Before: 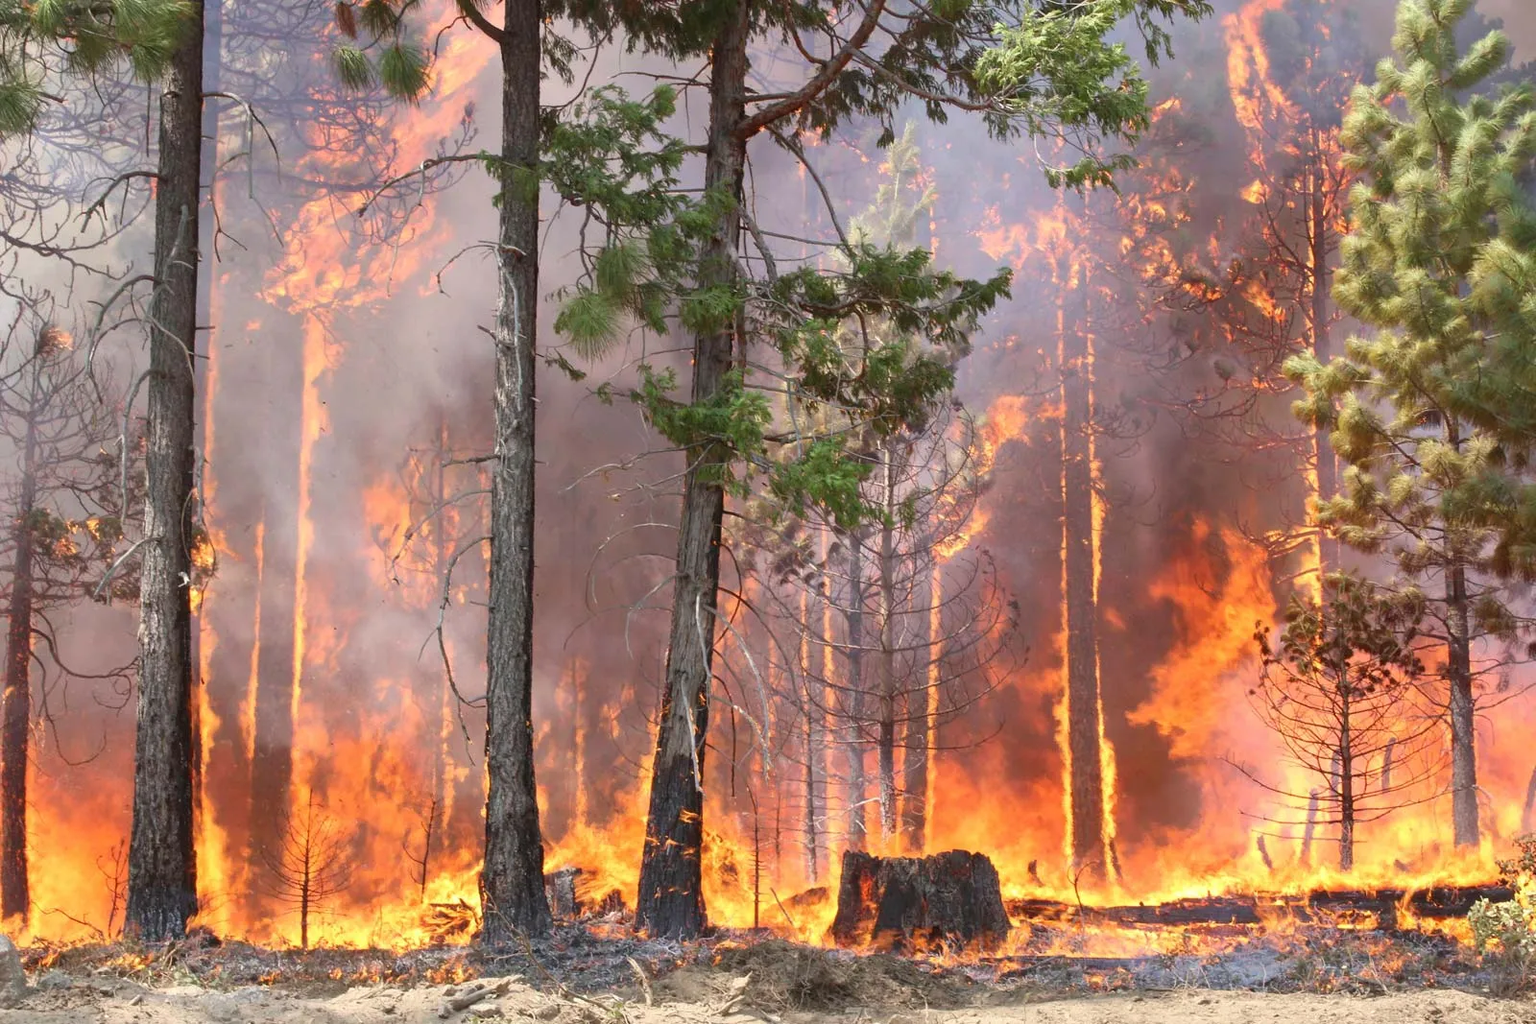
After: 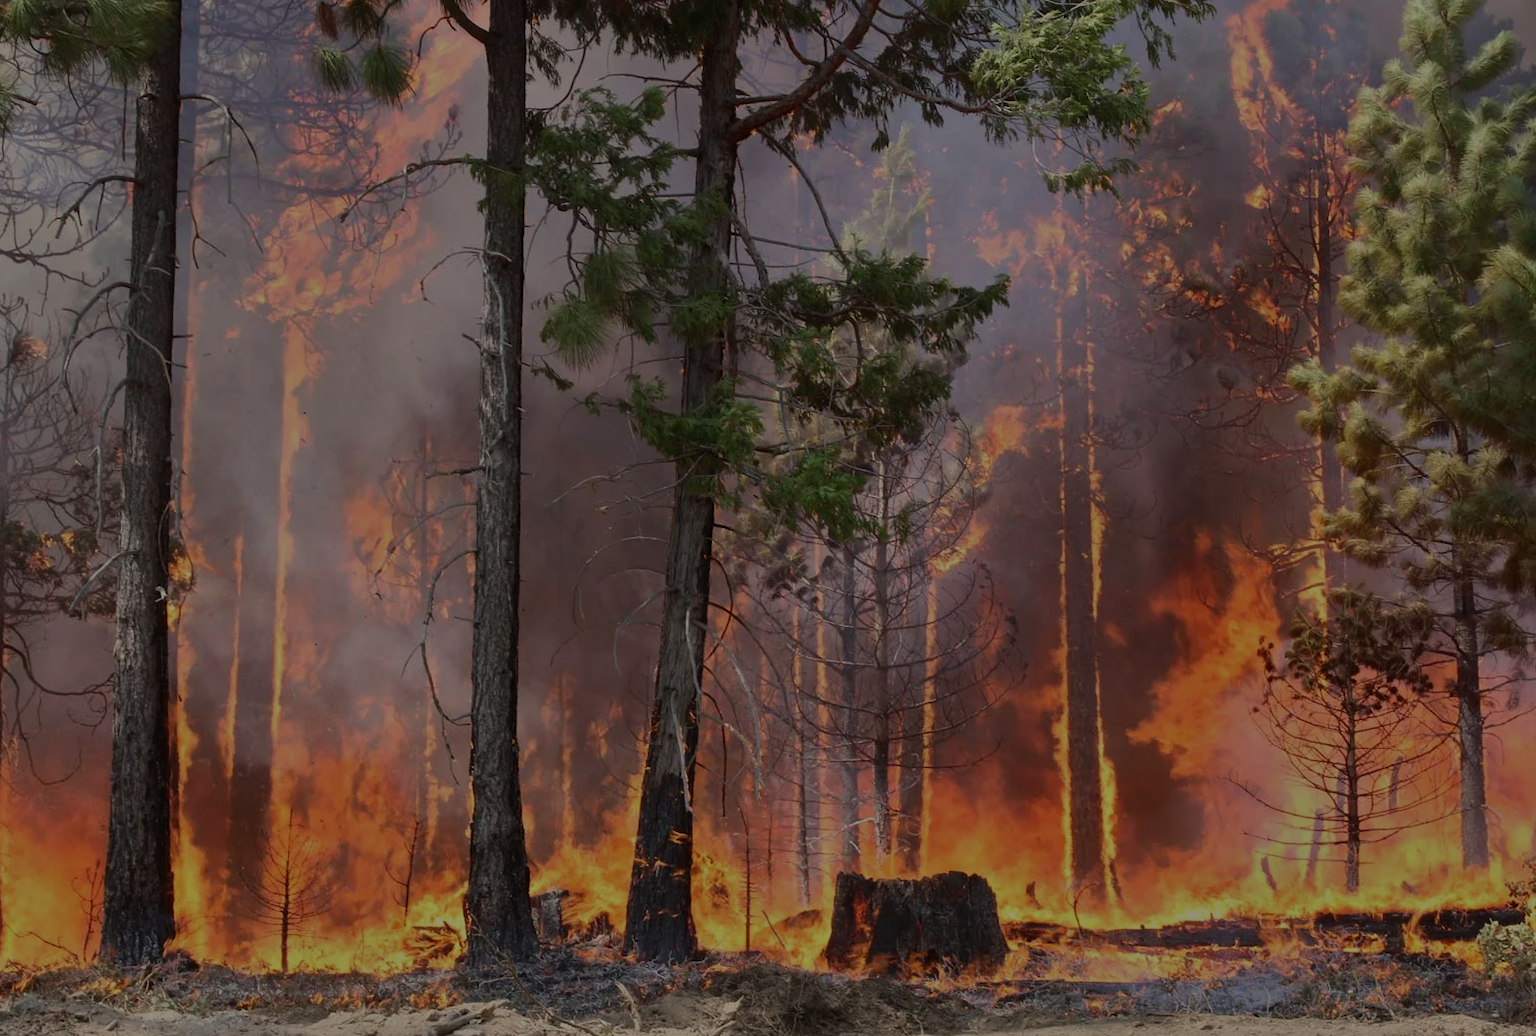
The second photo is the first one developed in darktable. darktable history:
crop and rotate: left 1.774%, right 0.633%, bottom 1.28%
tone equalizer: -8 EV -2 EV, -7 EV -2 EV, -6 EV -2 EV, -5 EV -2 EV, -4 EV -2 EV, -3 EV -2 EV, -2 EV -2 EV, -1 EV -1.63 EV, +0 EV -2 EV
